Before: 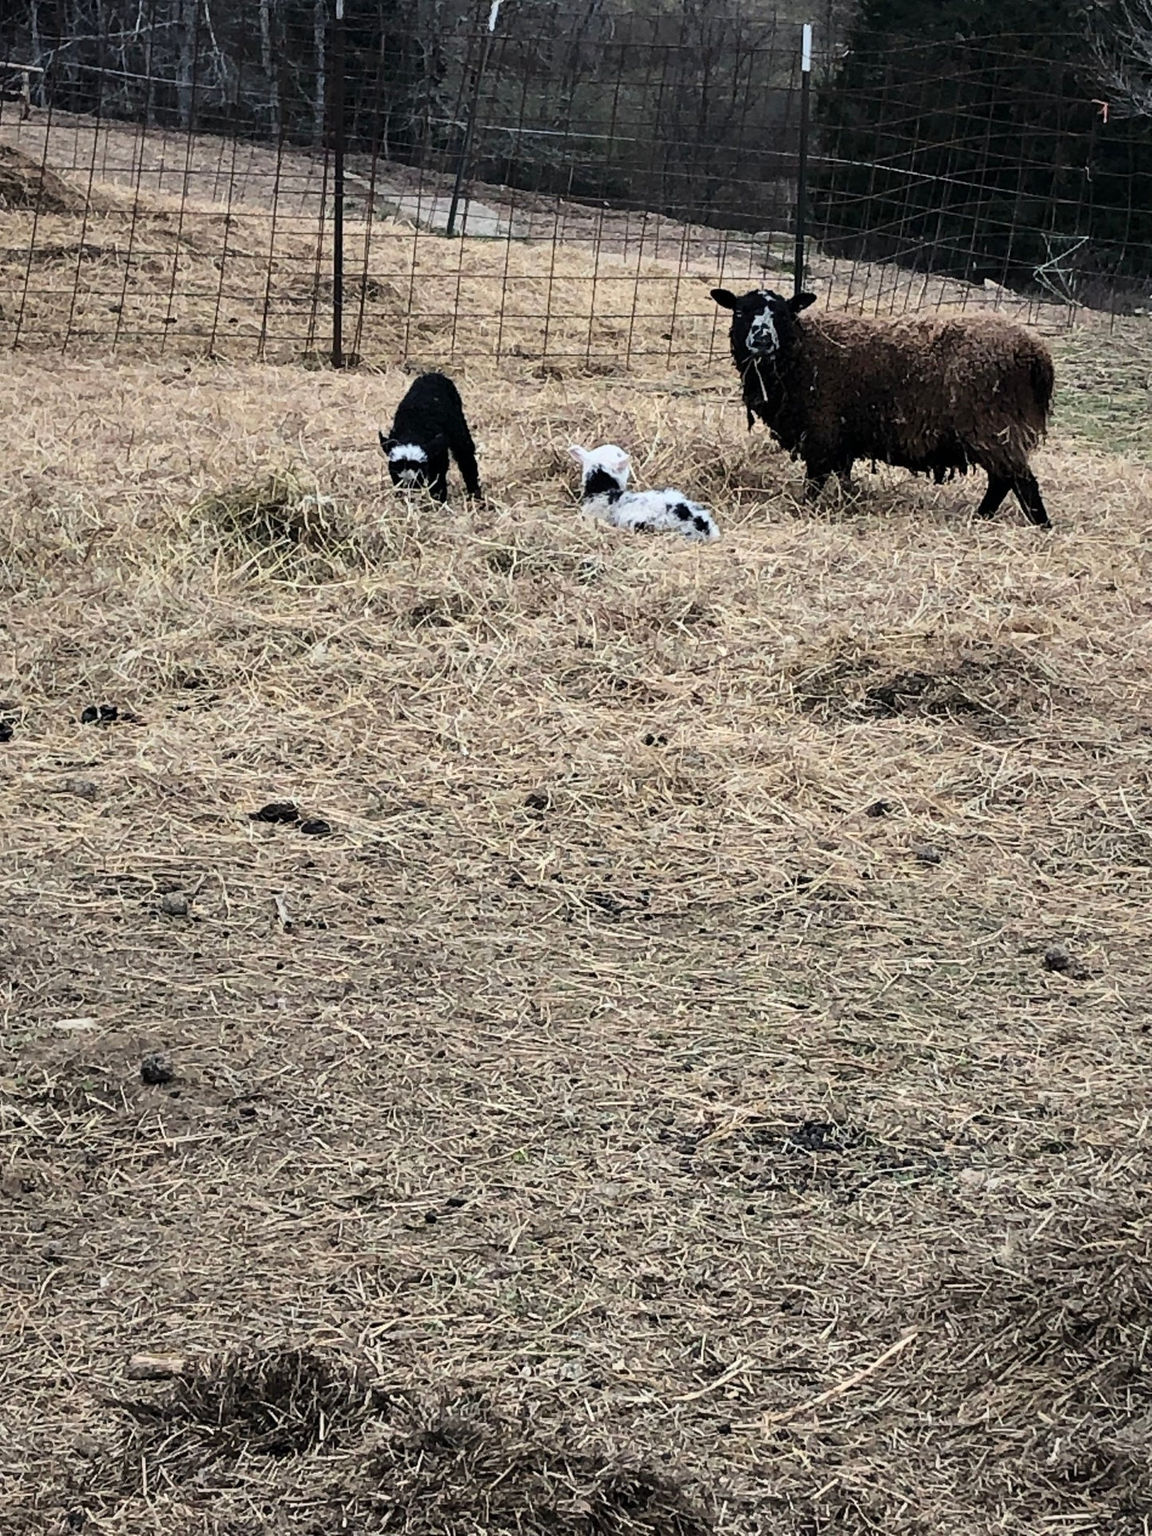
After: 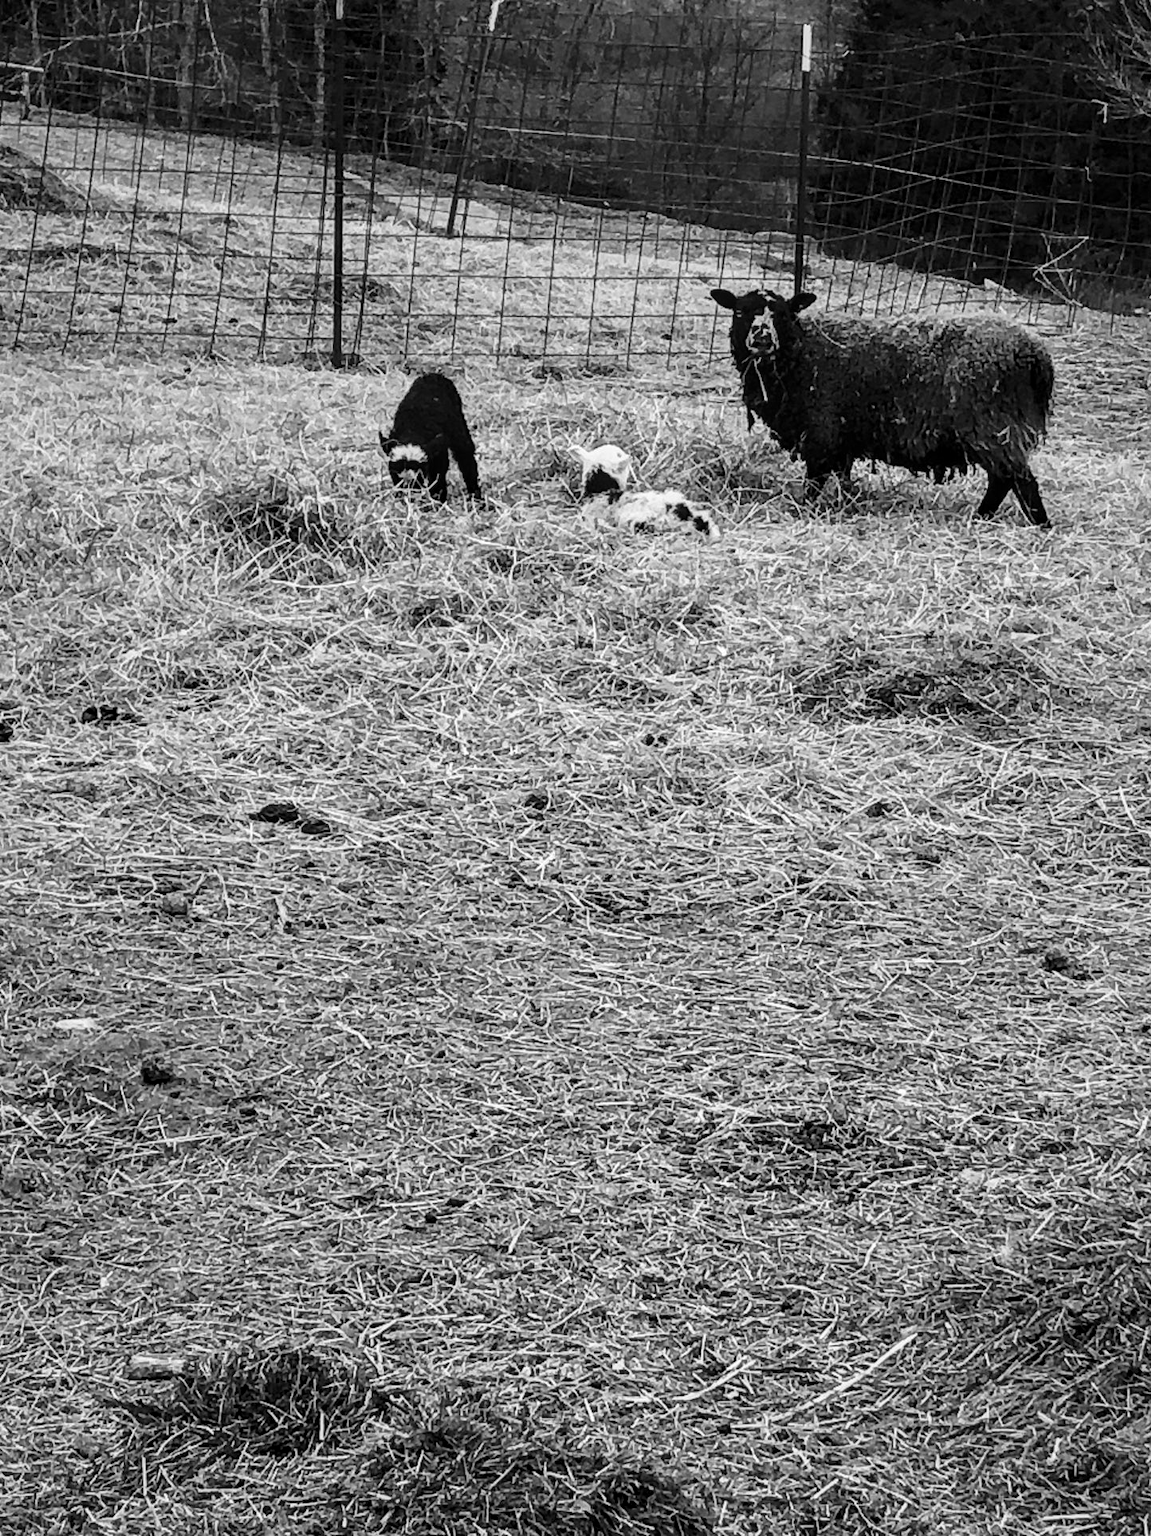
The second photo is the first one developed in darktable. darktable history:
monochrome: on, module defaults
local contrast: on, module defaults
